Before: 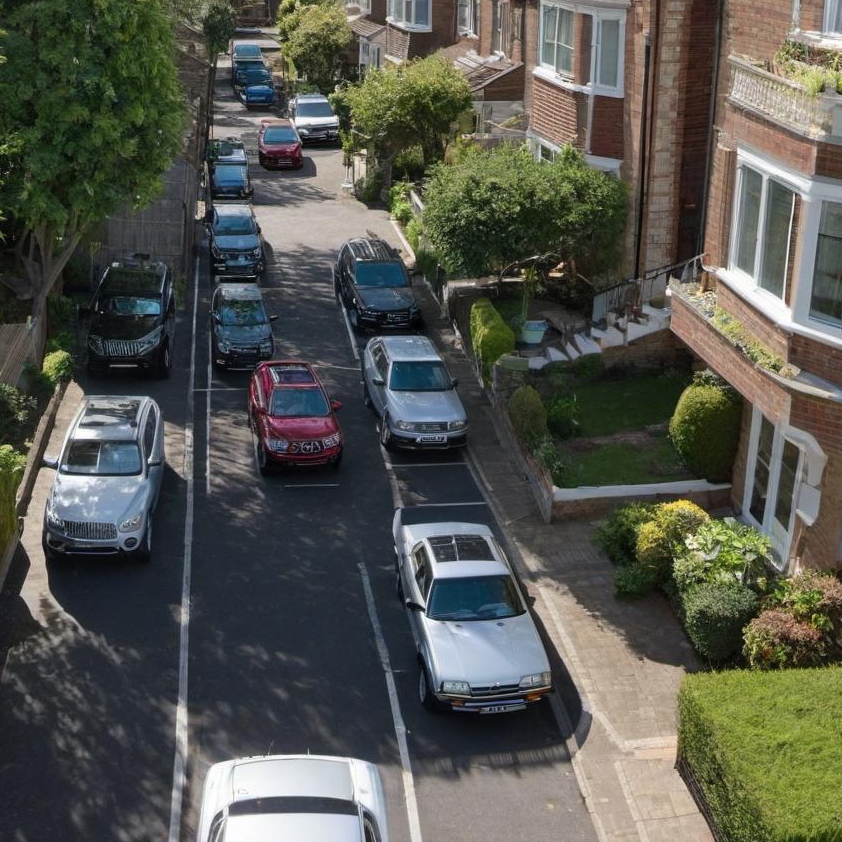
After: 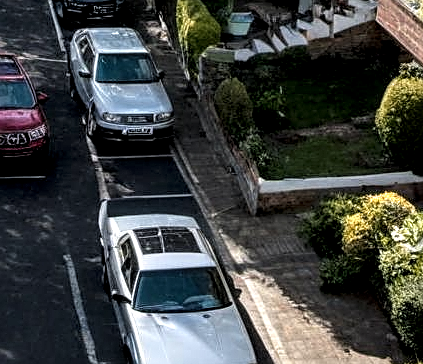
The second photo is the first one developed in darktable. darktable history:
shadows and highlights: shadows 20.55, highlights -20.99, soften with gaussian
sharpen: on, module defaults
exposure: black level correction 0.001, exposure -0.125 EV, compensate exposure bias true, compensate highlight preservation false
crop: left 35.03%, top 36.625%, right 14.663%, bottom 20.057%
color zones: curves: ch1 [(0.239, 0.552) (0.75, 0.5)]; ch2 [(0.25, 0.462) (0.749, 0.457)], mix 25.94%
local contrast: highlights 79%, shadows 56%, detail 175%, midtone range 0.428
filmic rgb: white relative exposure 2.45 EV, hardness 6.33
